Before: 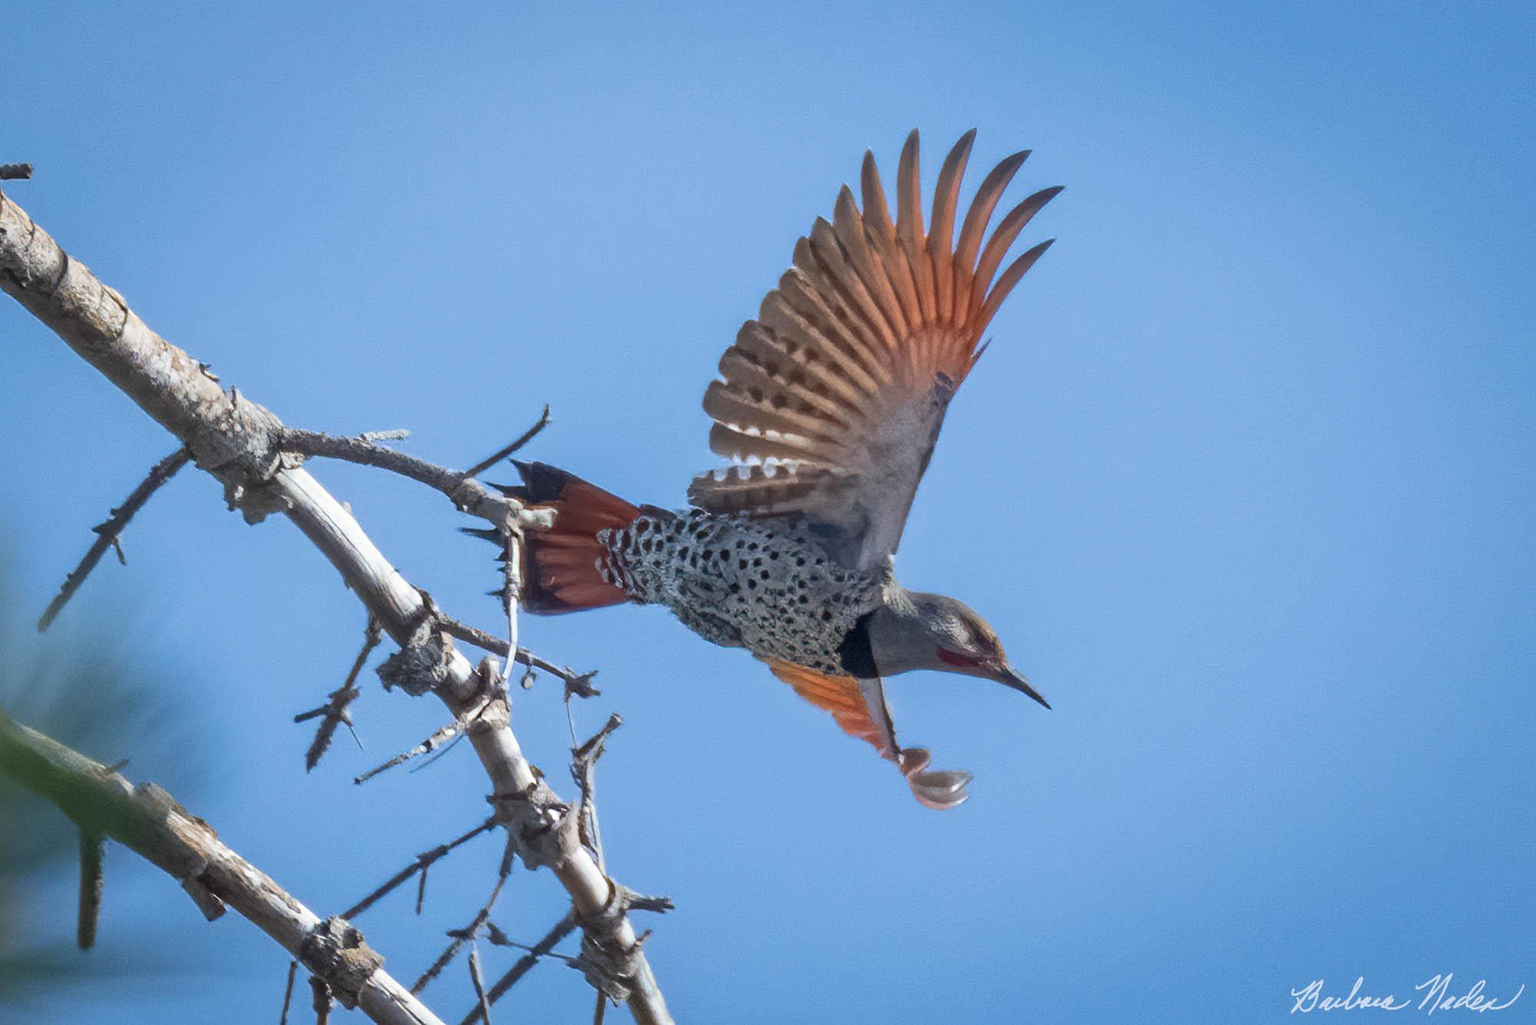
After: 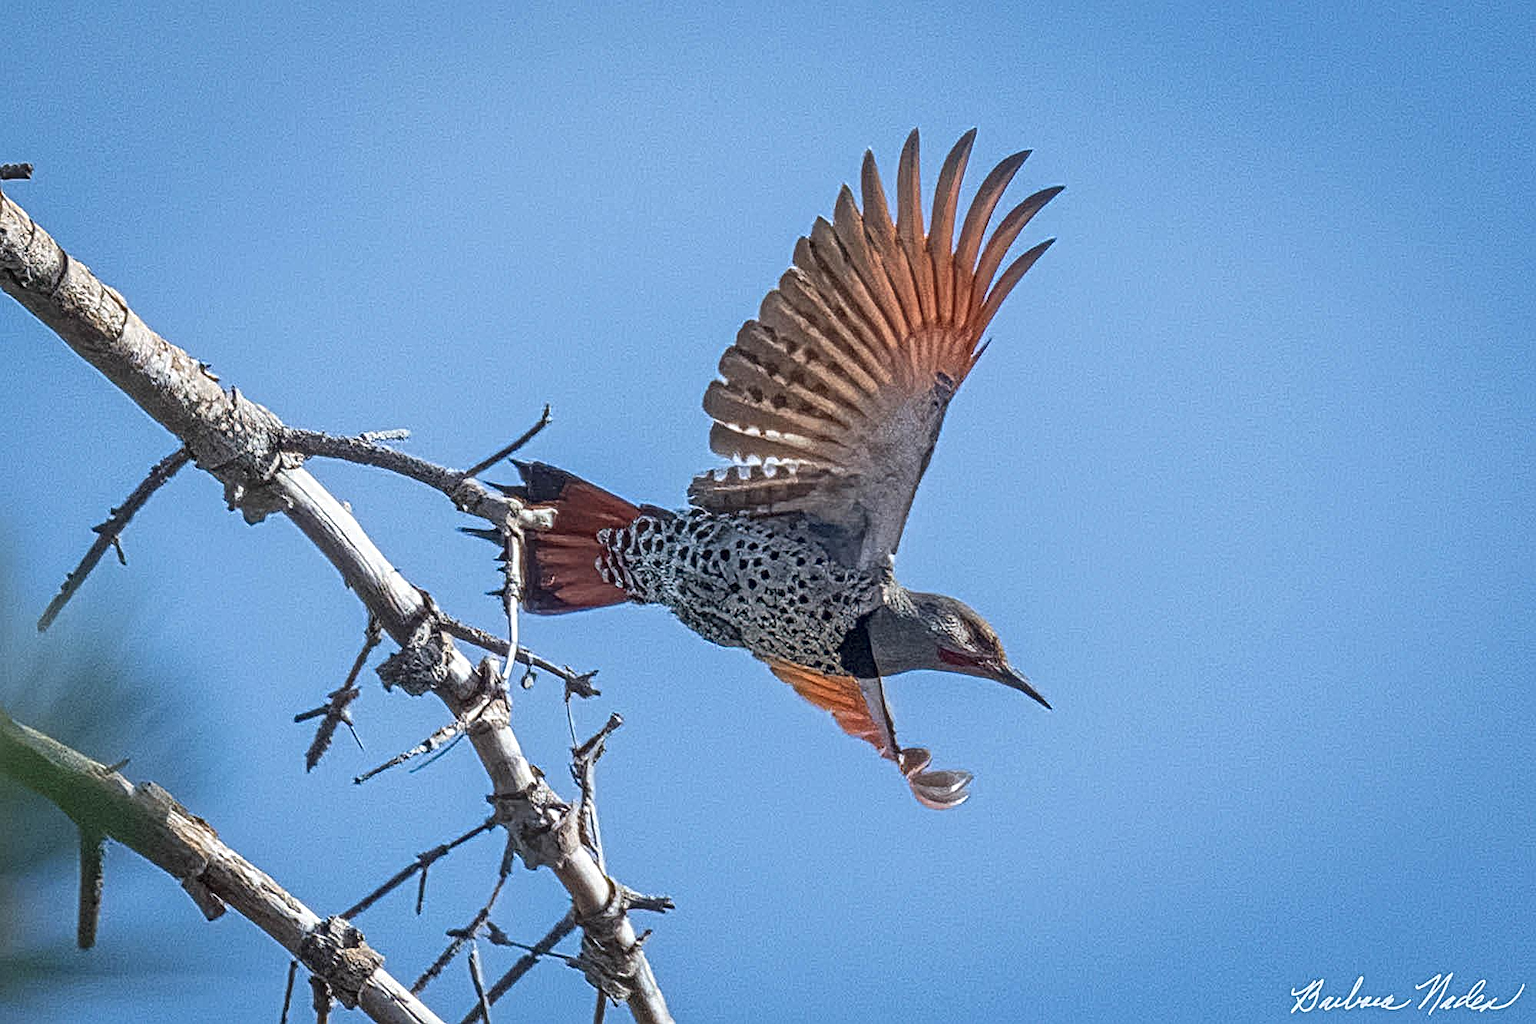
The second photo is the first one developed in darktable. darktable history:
local contrast: mode bilateral grid, contrast 20, coarseness 3, detail 299%, midtone range 0.2
